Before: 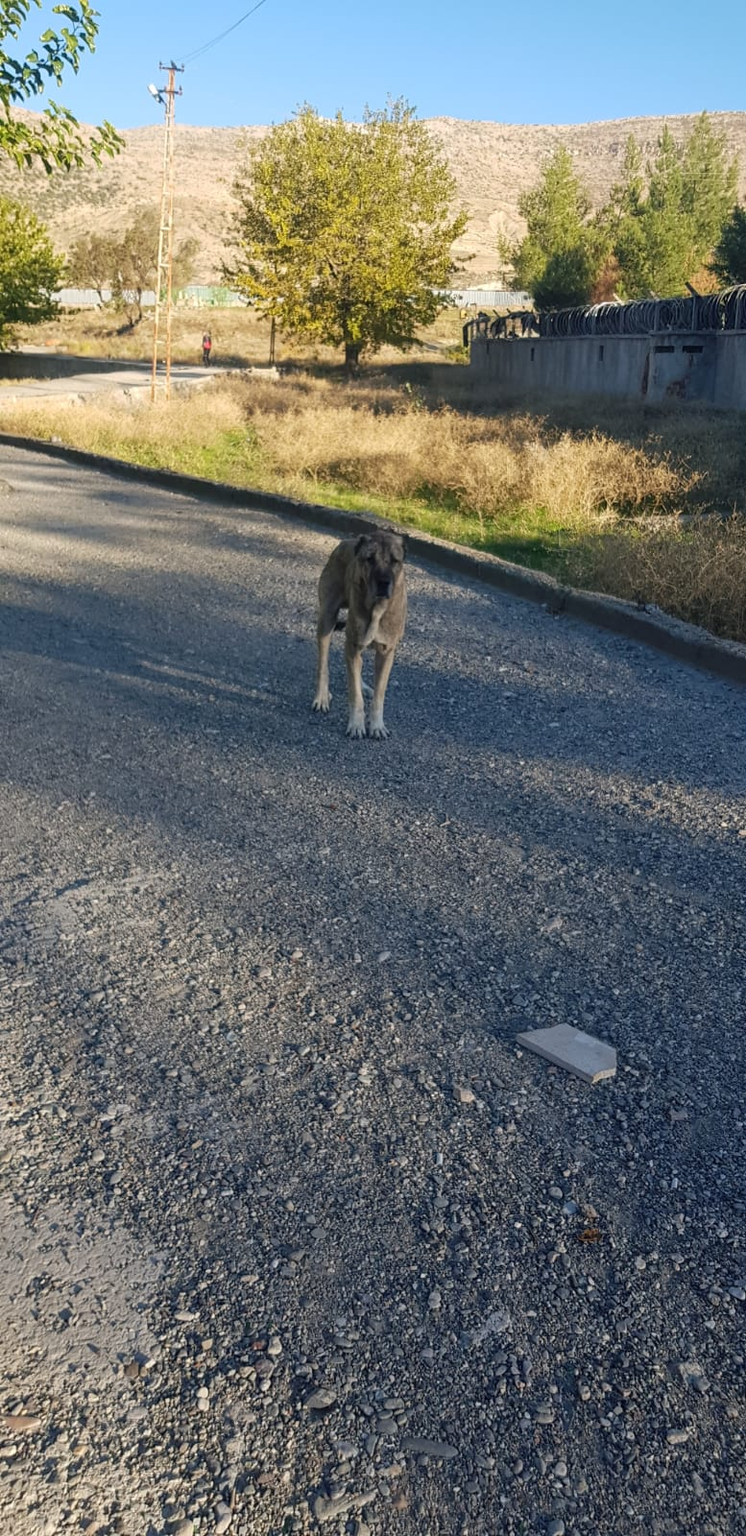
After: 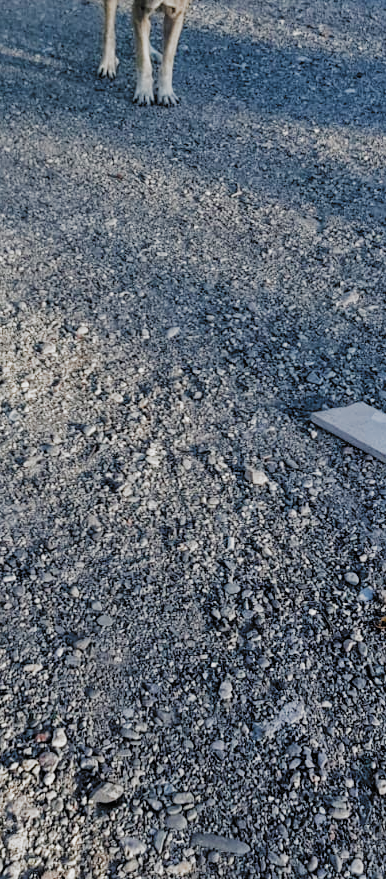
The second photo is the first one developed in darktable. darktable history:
shadows and highlights: shadows 48.51, highlights -41.33, soften with gaussian
crop: left 29.312%, top 41.532%, right 20.94%, bottom 3.471%
exposure: black level correction 0, exposure 0.7 EV, compensate exposure bias true, compensate highlight preservation false
filmic rgb: black relative exposure -5.02 EV, white relative exposure 3.54 EV, threshold 5.98 EV, hardness 3.18, contrast 1.187, highlights saturation mix -31.48%, add noise in highlights 0.001, preserve chrominance no, color science v3 (2019), use custom middle-gray values true, contrast in highlights soft, enable highlight reconstruction true
